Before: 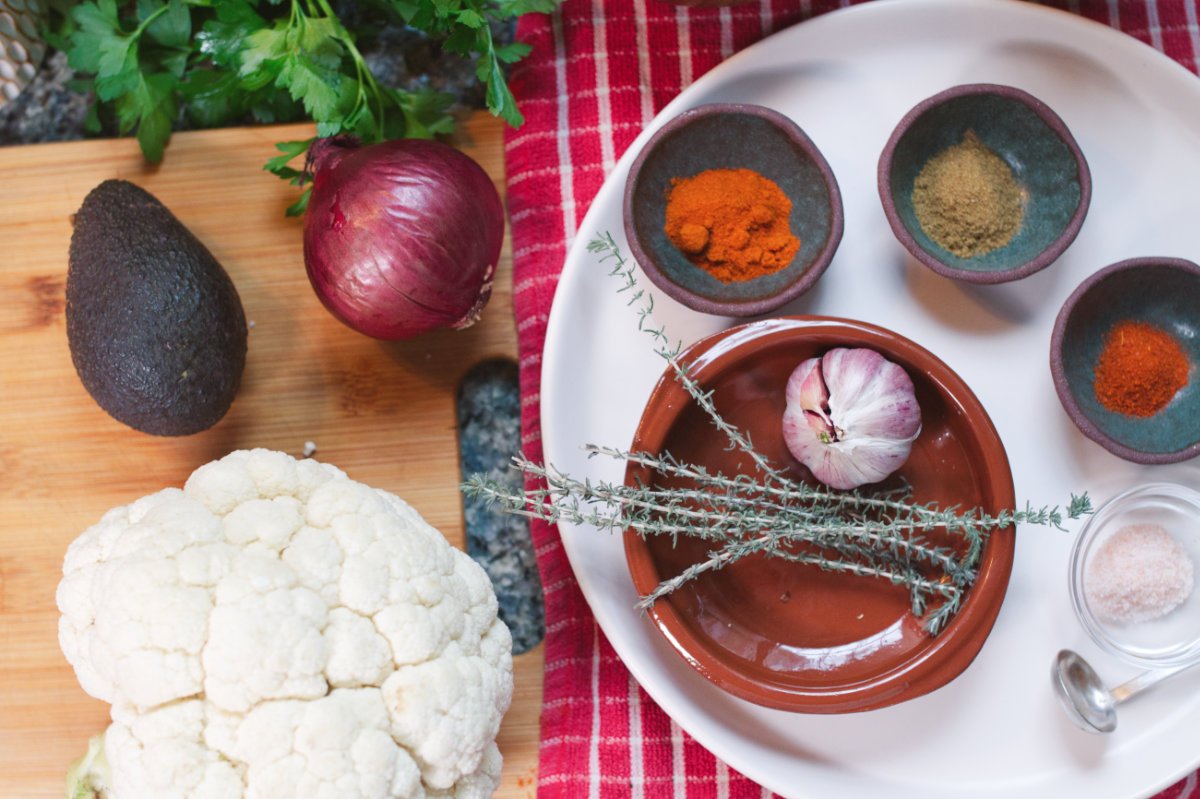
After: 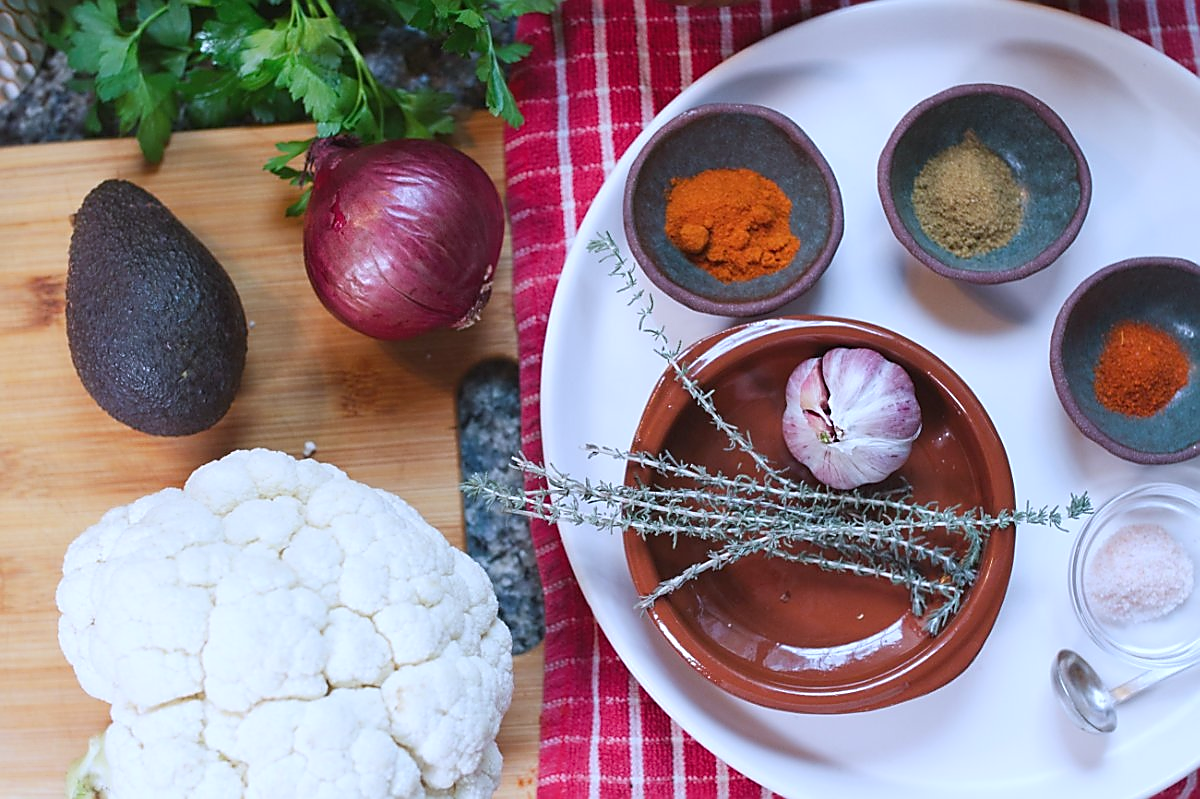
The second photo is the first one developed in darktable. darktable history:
sharpen: radius 1.4, amount 1.25, threshold 0.7
white balance: red 0.926, green 1.003, blue 1.133
